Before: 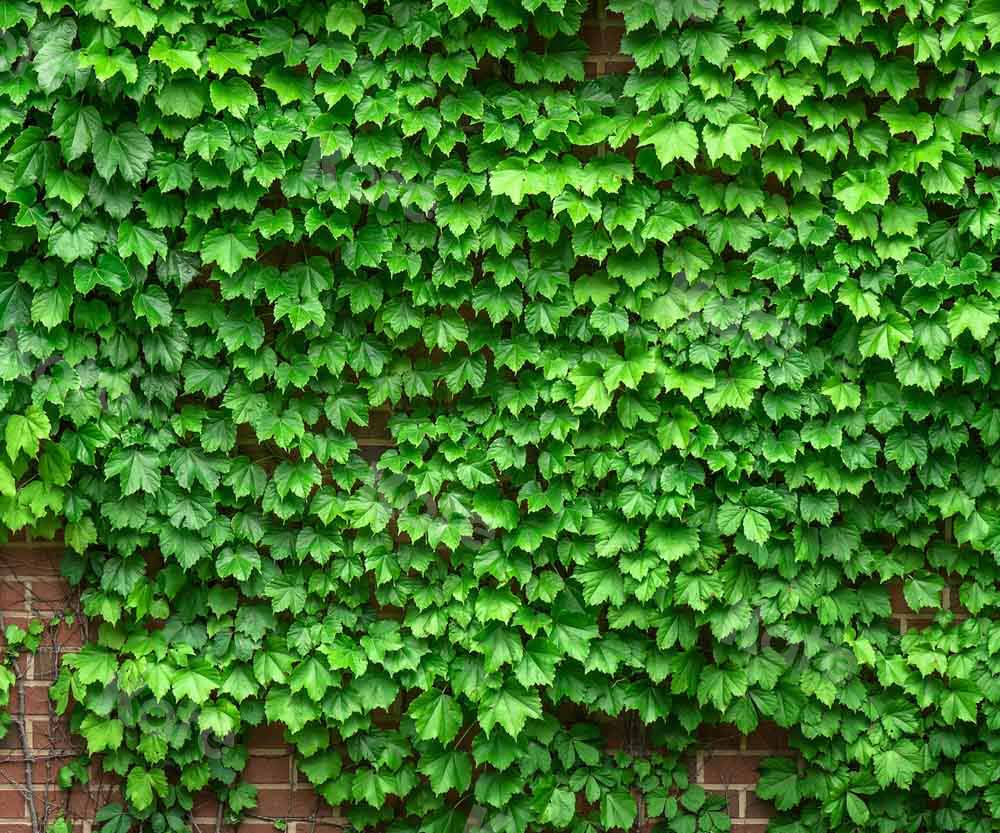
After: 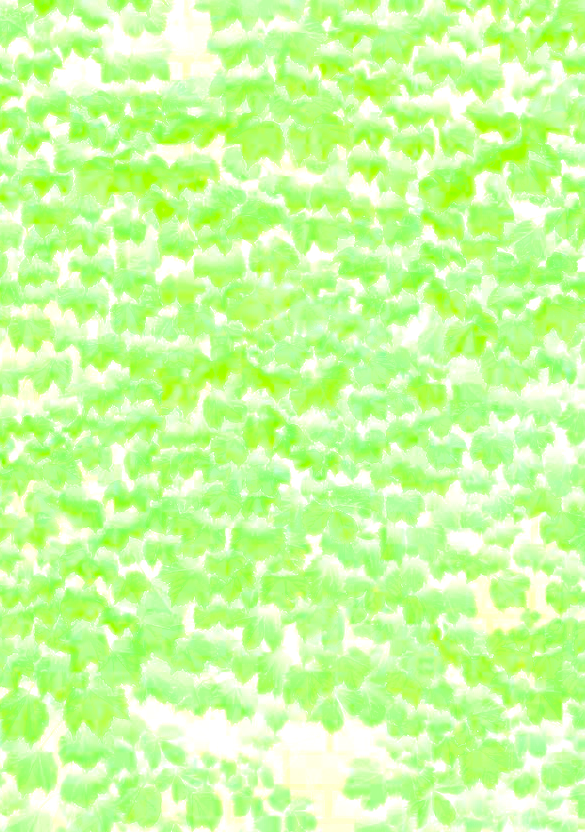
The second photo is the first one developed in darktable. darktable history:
crop: left 41.402%
exposure: exposure 0.999 EV, compensate highlight preservation false
bloom: size 70%, threshold 25%, strength 70%
tone equalizer: -8 EV -0.417 EV, -7 EV -0.389 EV, -6 EV -0.333 EV, -5 EV -0.222 EV, -3 EV 0.222 EV, -2 EV 0.333 EV, -1 EV 0.389 EV, +0 EV 0.417 EV, edges refinement/feathering 500, mask exposure compensation -1.57 EV, preserve details no
color correction: highlights a* -4.28, highlights b* 6.53
contrast brightness saturation: brightness 0.15
tone curve: curves: ch0 [(0, 0) (0.003, 0.003) (0.011, 0.012) (0.025, 0.026) (0.044, 0.046) (0.069, 0.072) (0.1, 0.104) (0.136, 0.141) (0.177, 0.185) (0.224, 0.234) (0.277, 0.289) (0.335, 0.349) (0.399, 0.415) (0.468, 0.488) (0.543, 0.566) (0.623, 0.649) (0.709, 0.739) (0.801, 0.834) (0.898, 0.923) (1, 1)], preserve colors none
